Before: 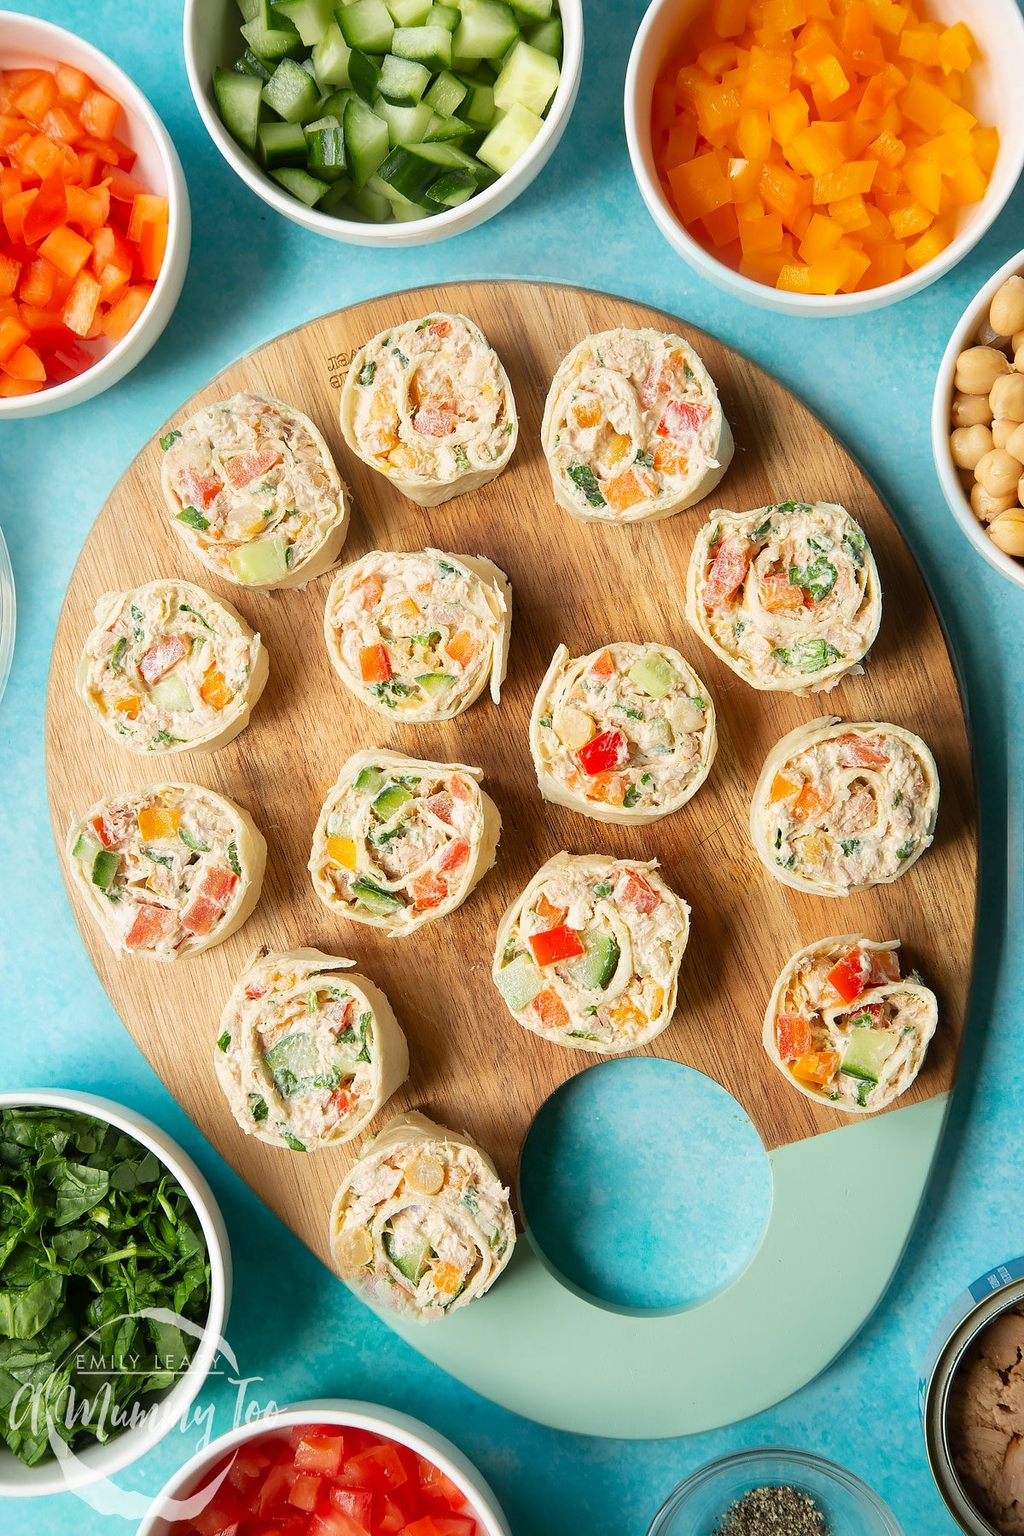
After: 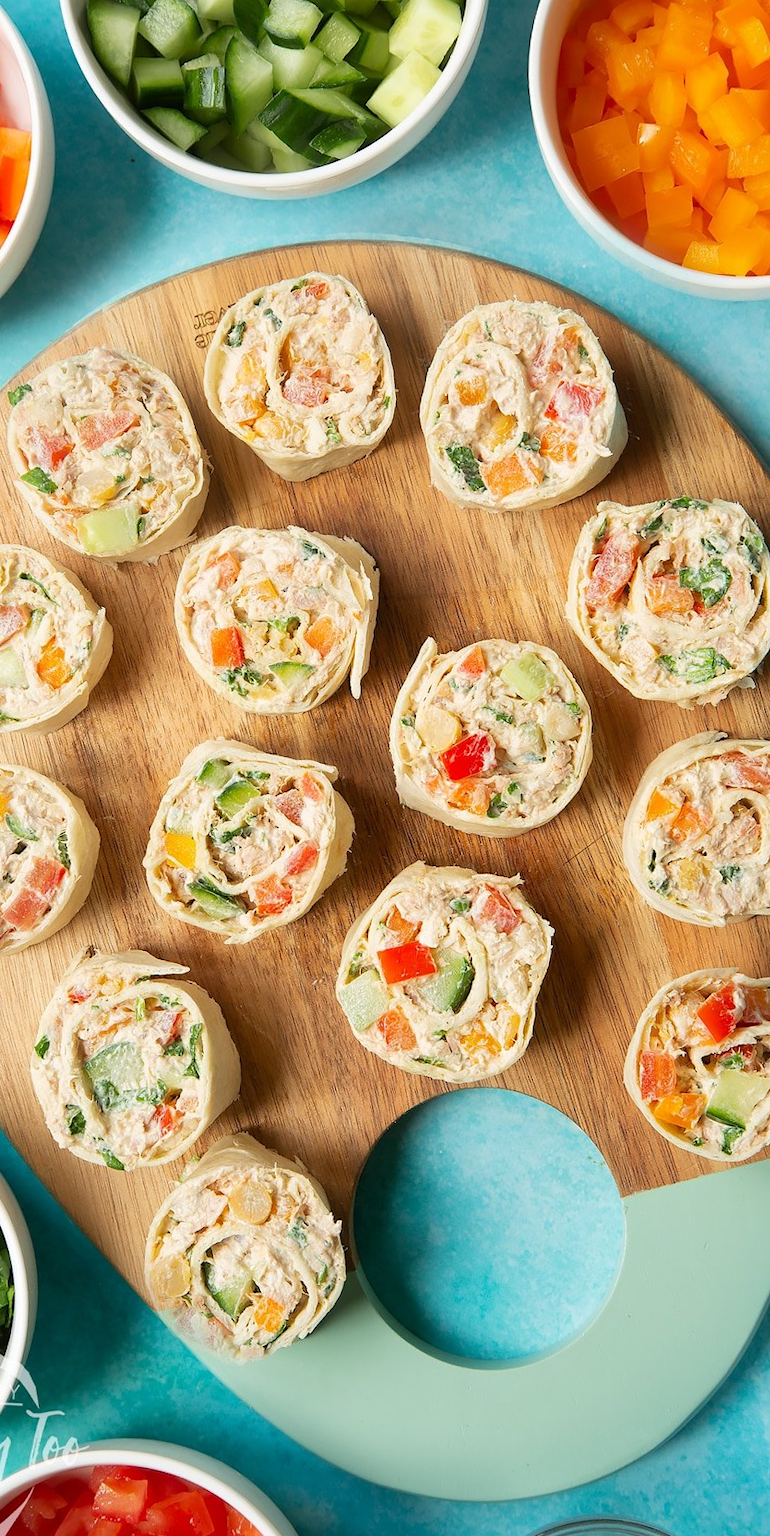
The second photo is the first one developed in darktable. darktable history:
crop and rotate: angle -3.12°, left 14.072%, top 0.023%, right 10.75%, bottom 0.049%
